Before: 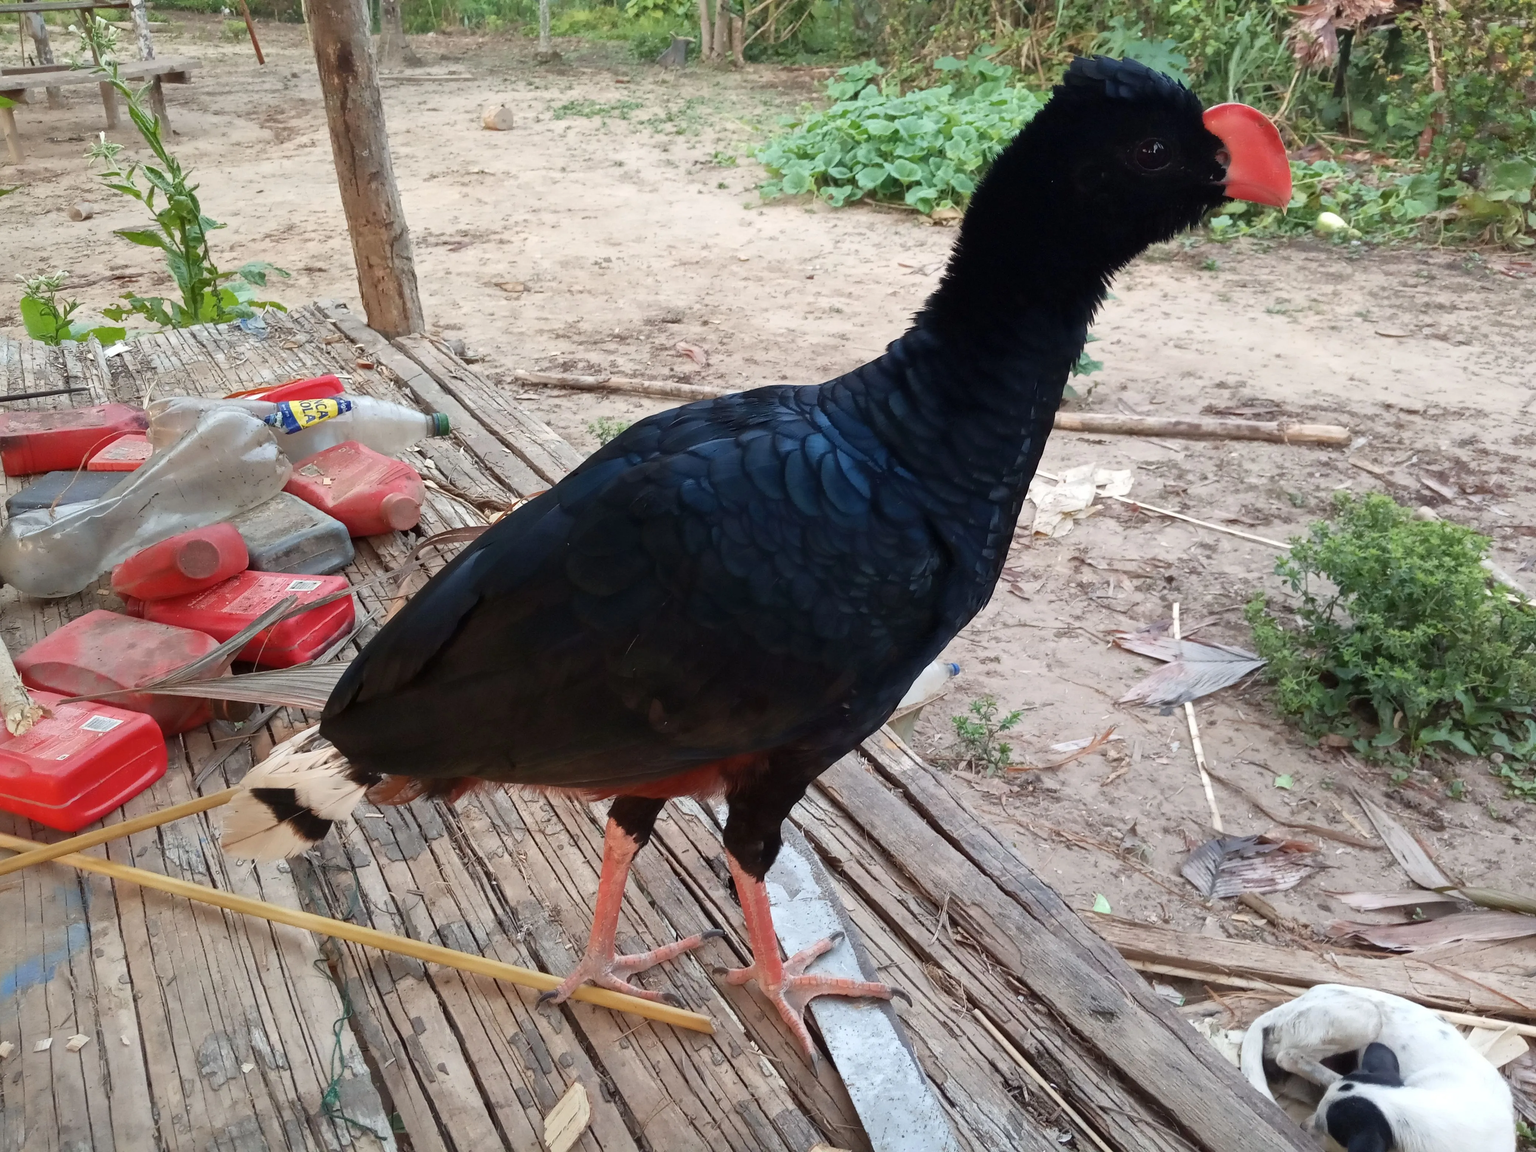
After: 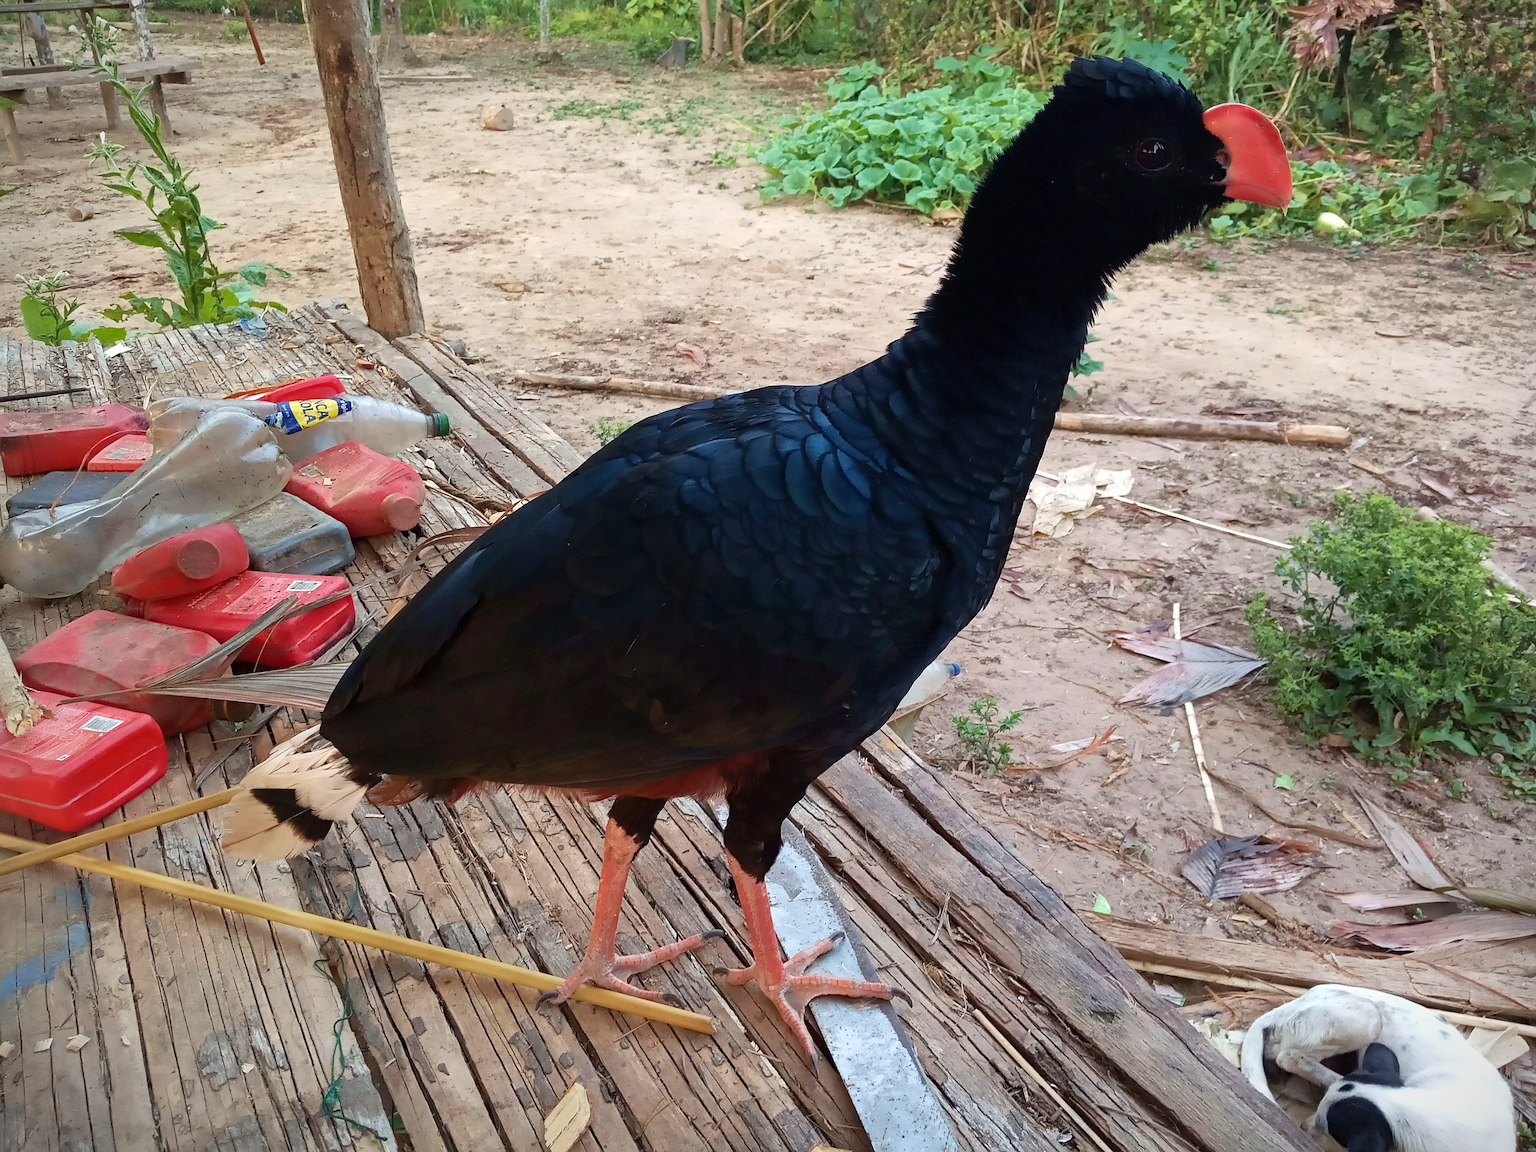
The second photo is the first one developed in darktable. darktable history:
haze removal: compatibility mode true, adaptive false
velvia: on, module defaults
vignetting: fall-off start 91.19%
sharpen: on, module defaults
